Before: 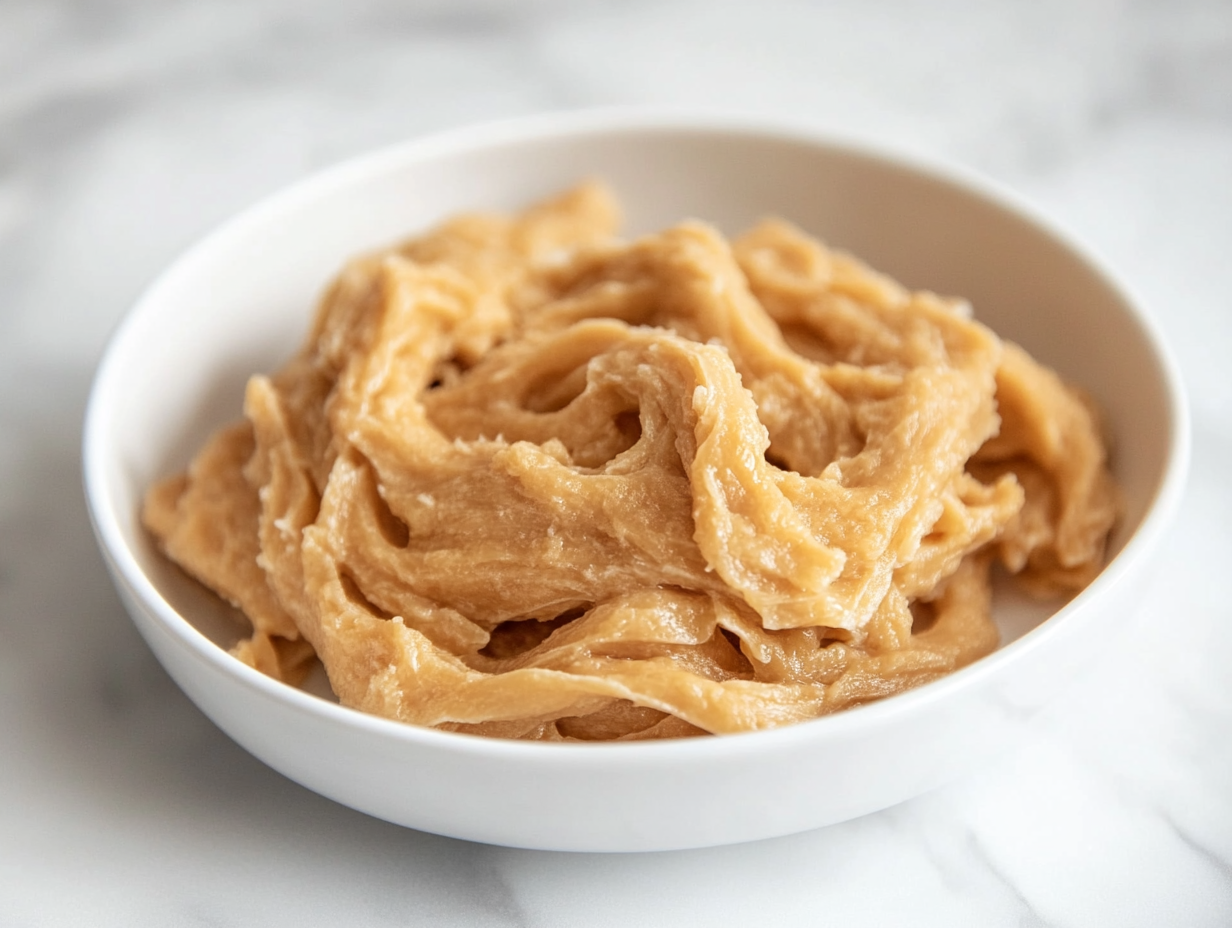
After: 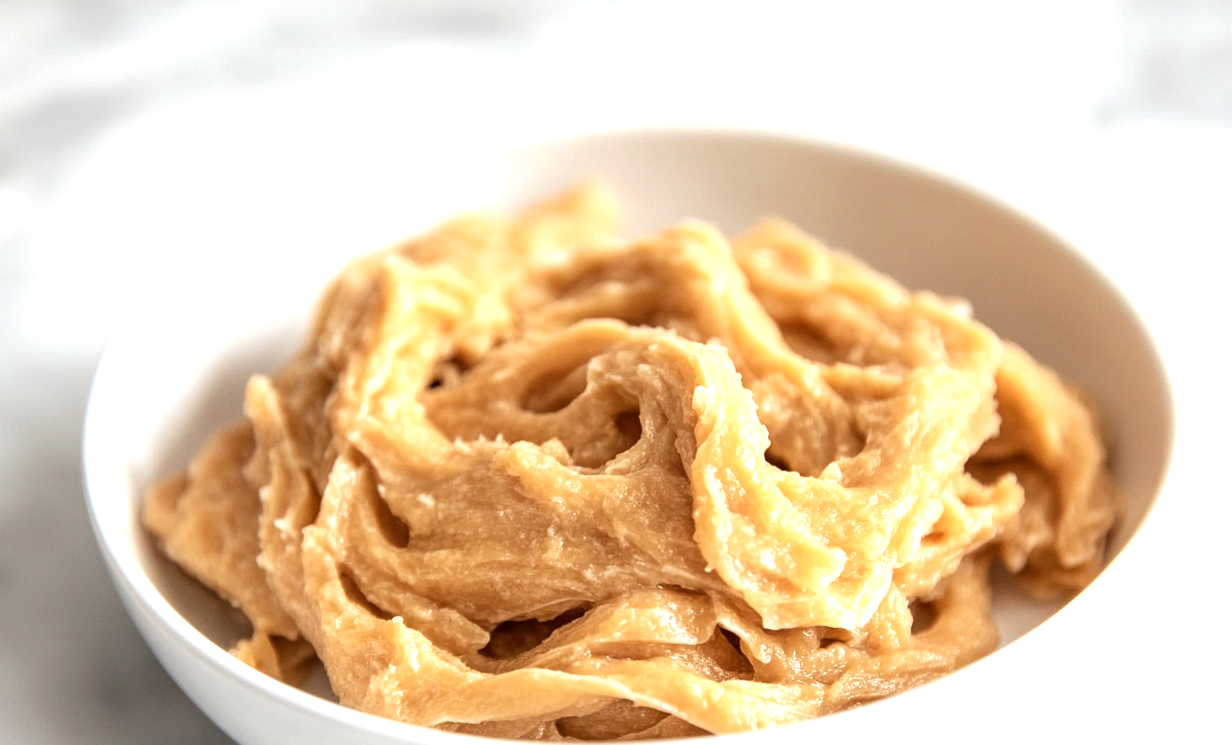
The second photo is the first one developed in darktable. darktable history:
crop: bottom 19.649%
tone equalizer: -8 EV -0.754 EV, -7 EV -0.679 EV, -6 EV -0.609 EV, -5 EV -0.424 EV, -3 EV 0.391 EV, -2 EV 0.6 EV, -1 EV 0.7 EV, +0 EV 0.731 EV, edges refinement/feathering 500, mask exposure compensation -1.57 EV, preserve details guided filter
